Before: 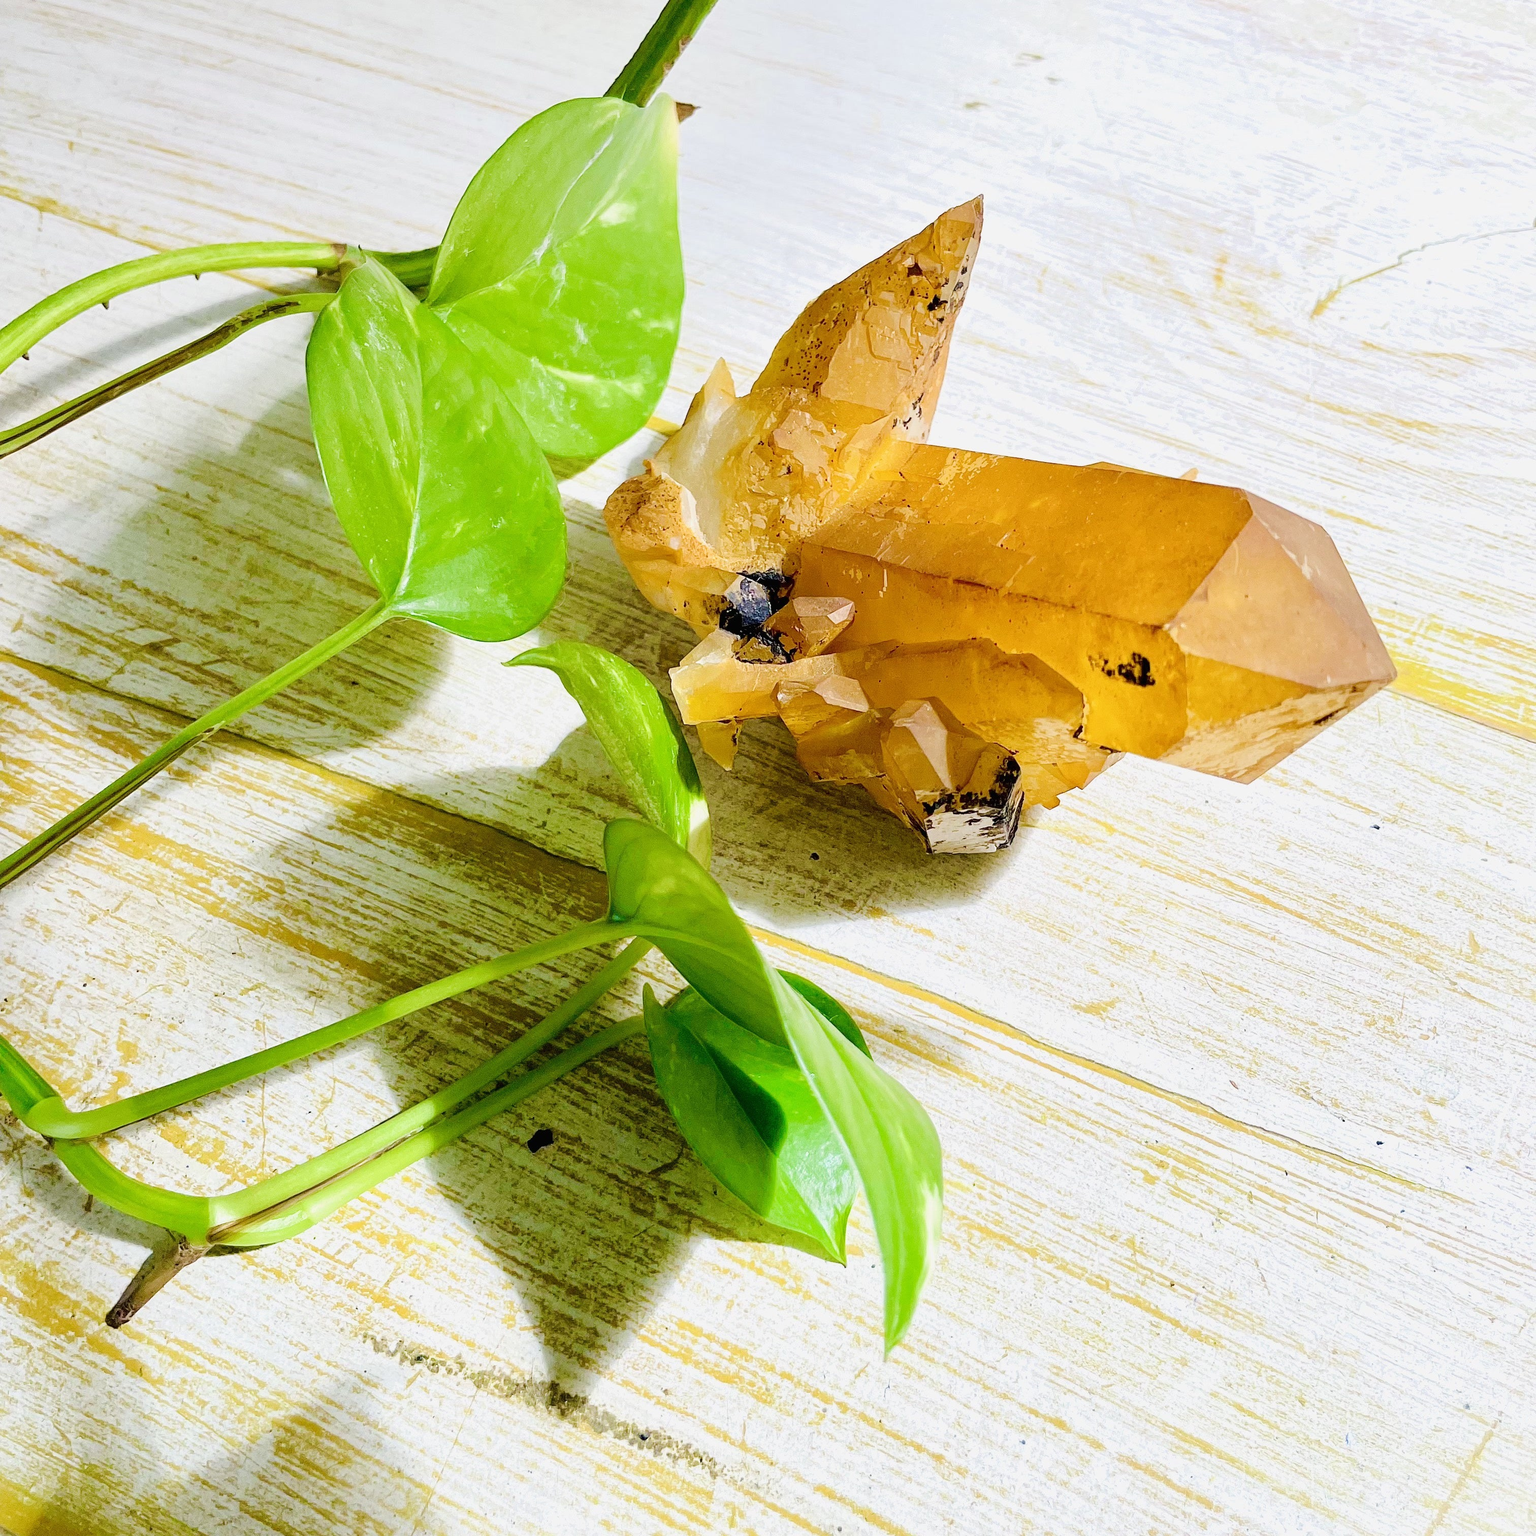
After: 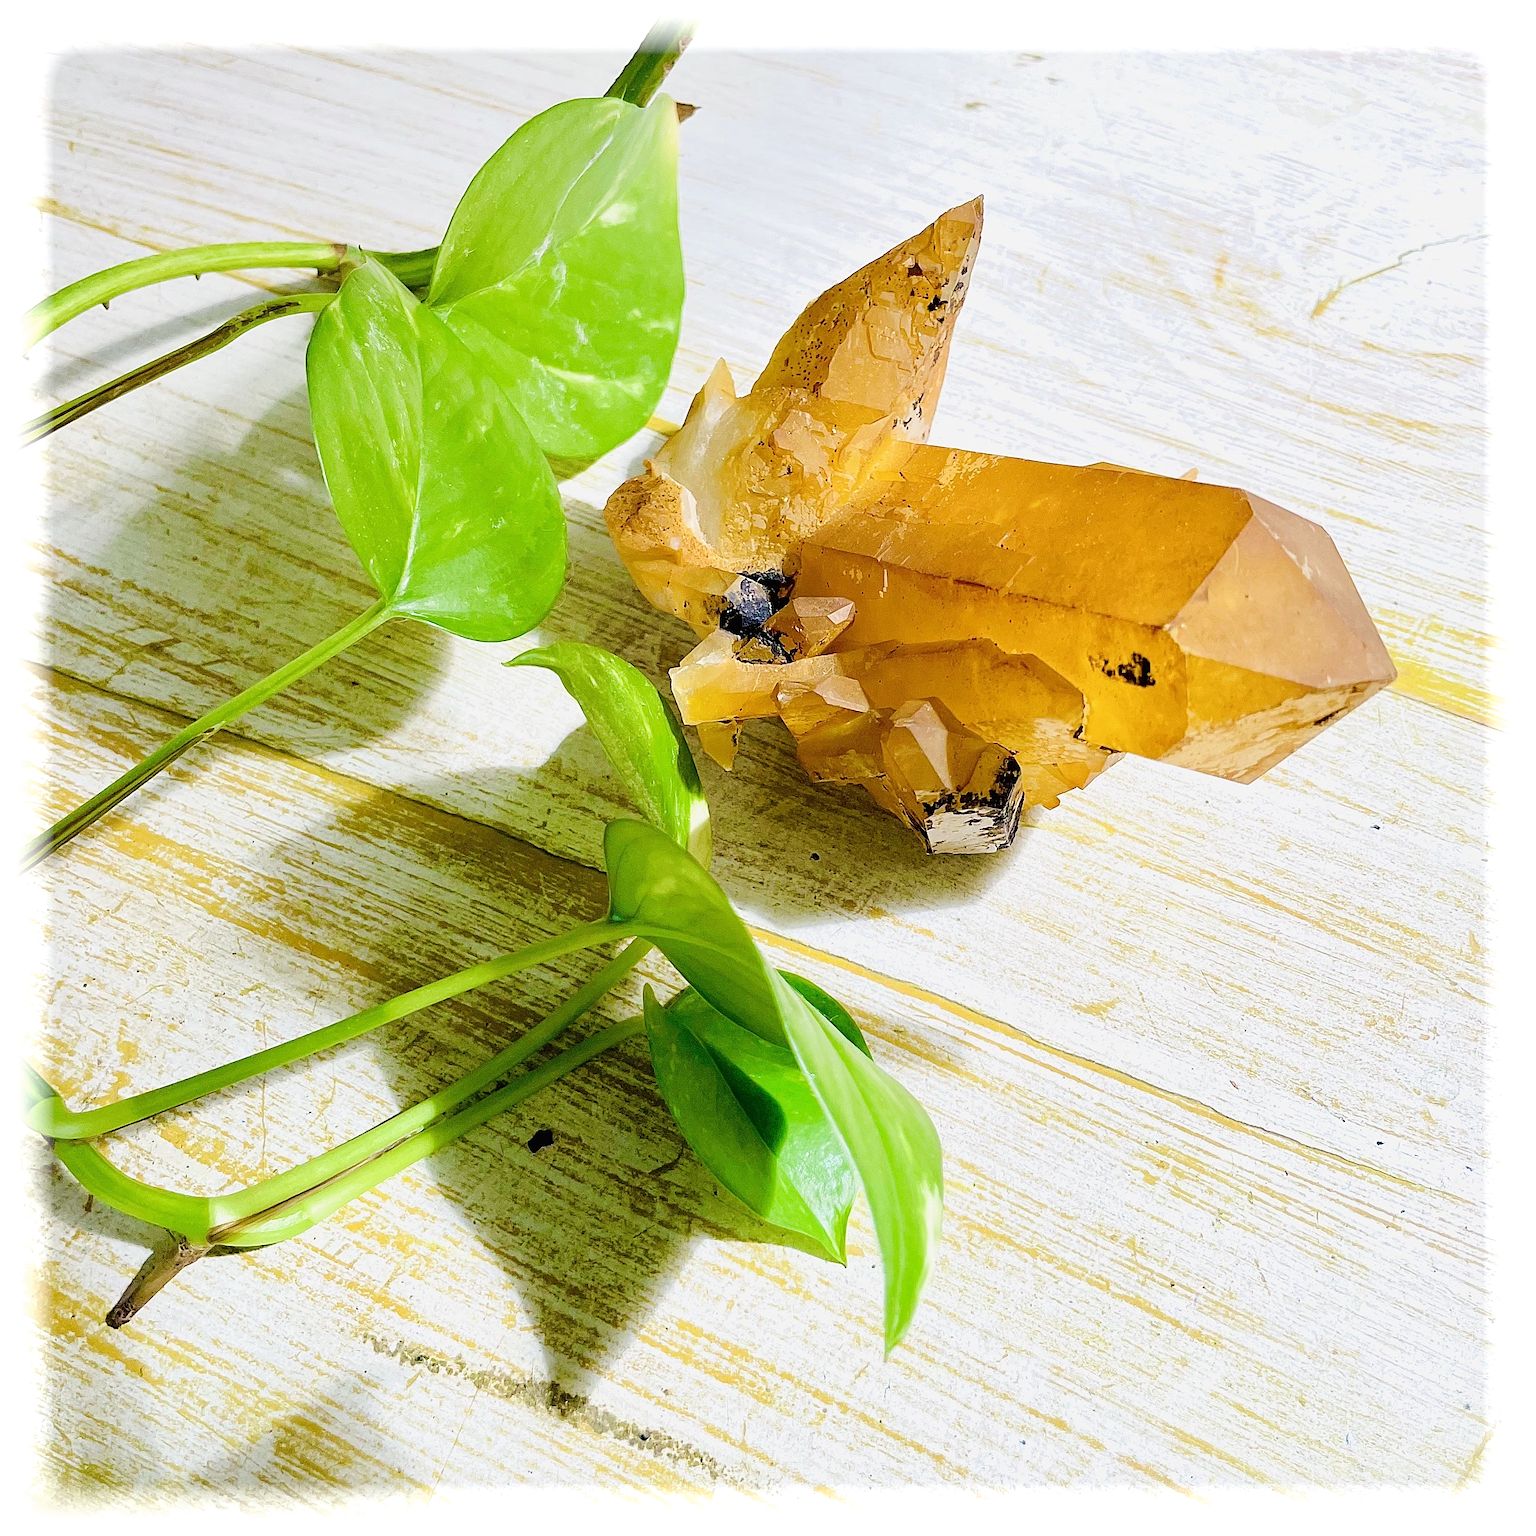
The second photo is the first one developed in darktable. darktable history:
vignetting: fall-off start 93%, fall-off radius 5%, brightness 1, saturation -0.49, automatic ratio true, width/height ratio 1.332, shape 0.04, unbound false
sharpen: on, module defaults
